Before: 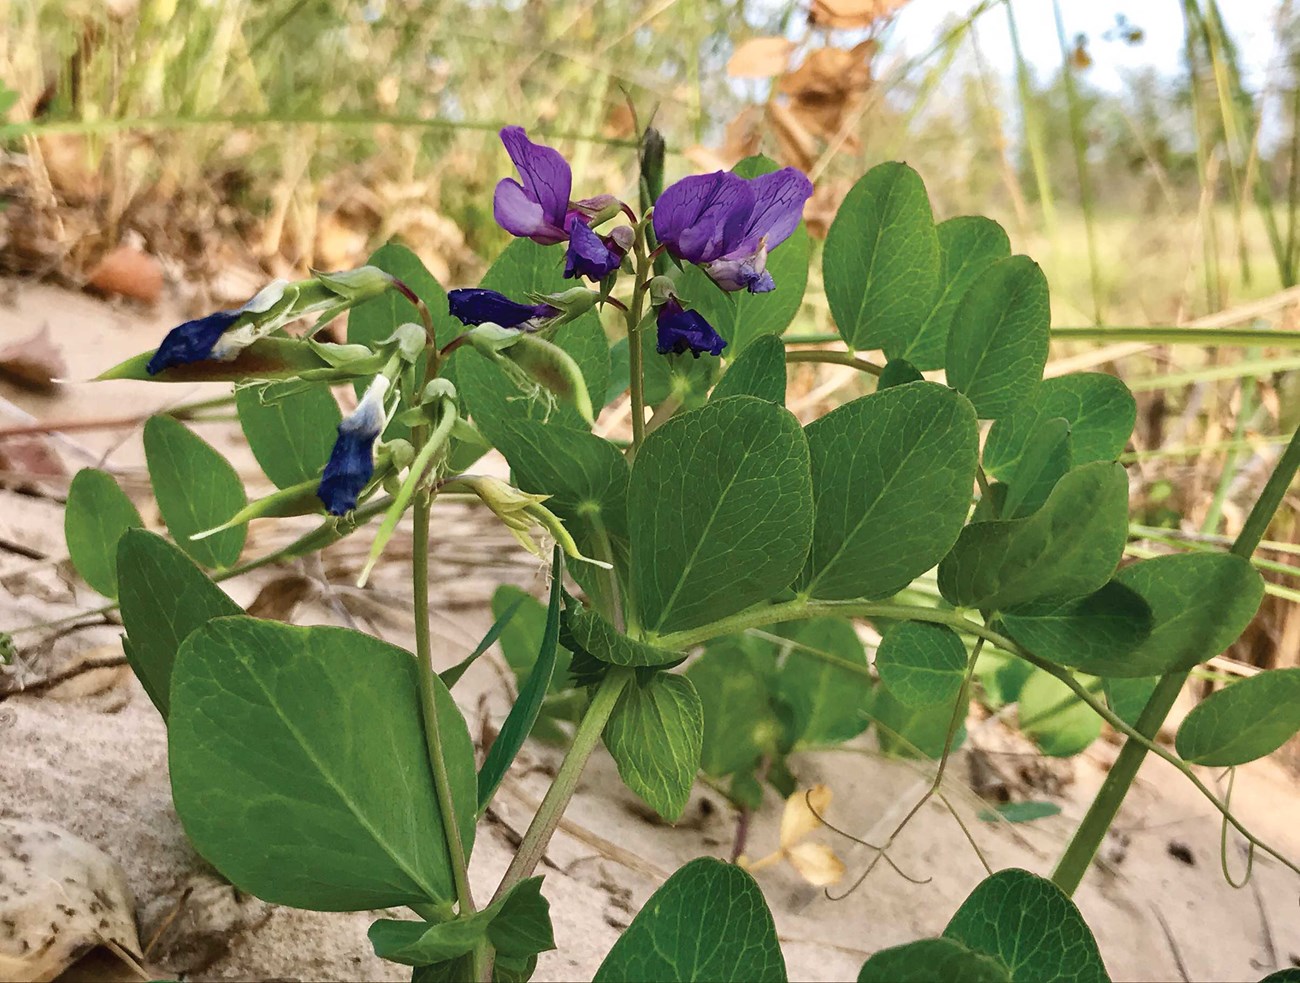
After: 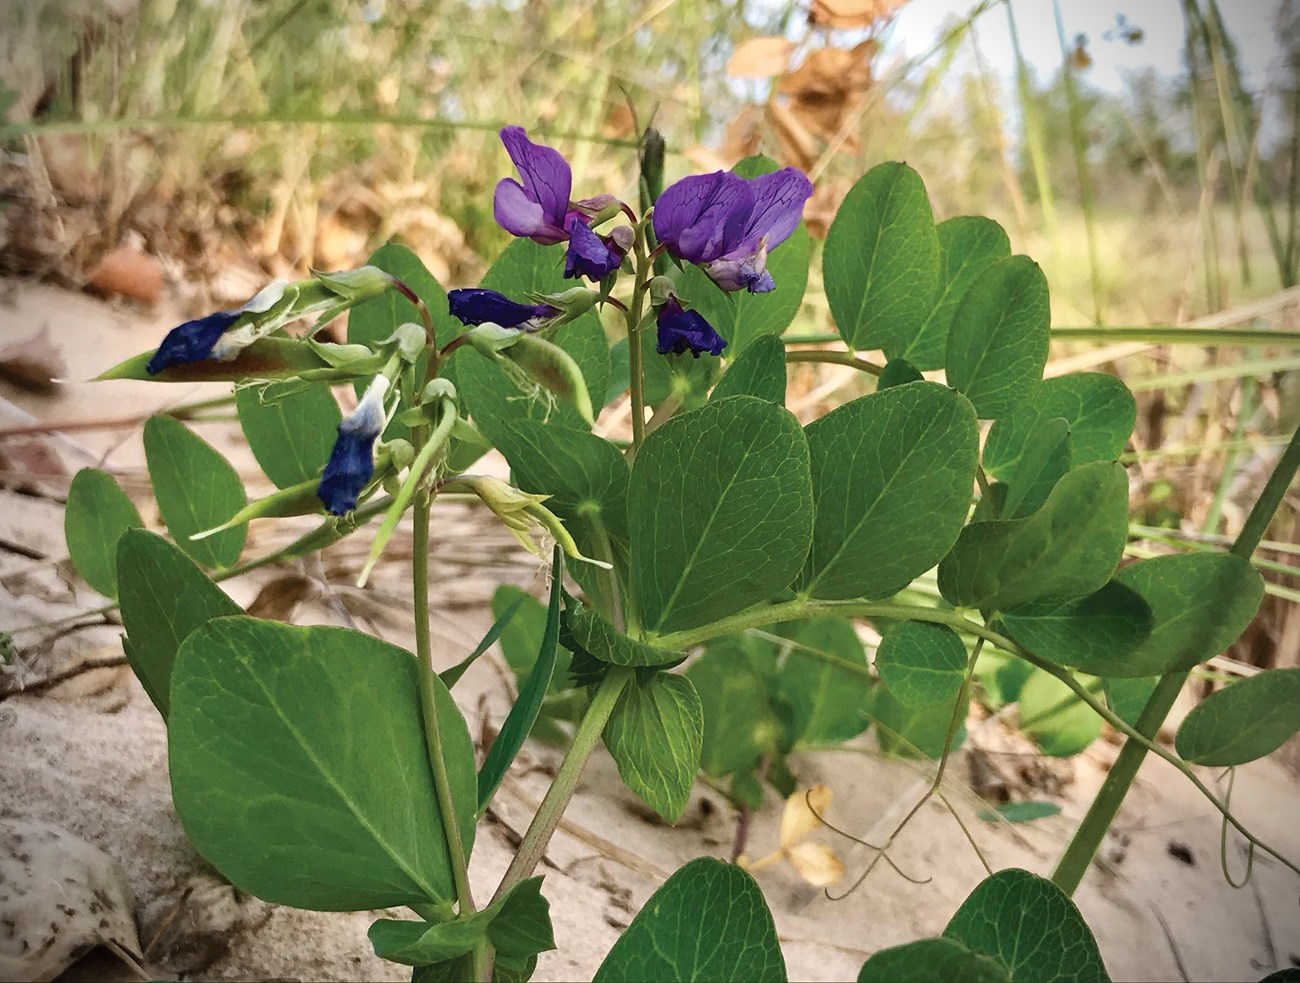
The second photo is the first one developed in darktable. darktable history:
vignetting: brightness -0.824, unbound false
